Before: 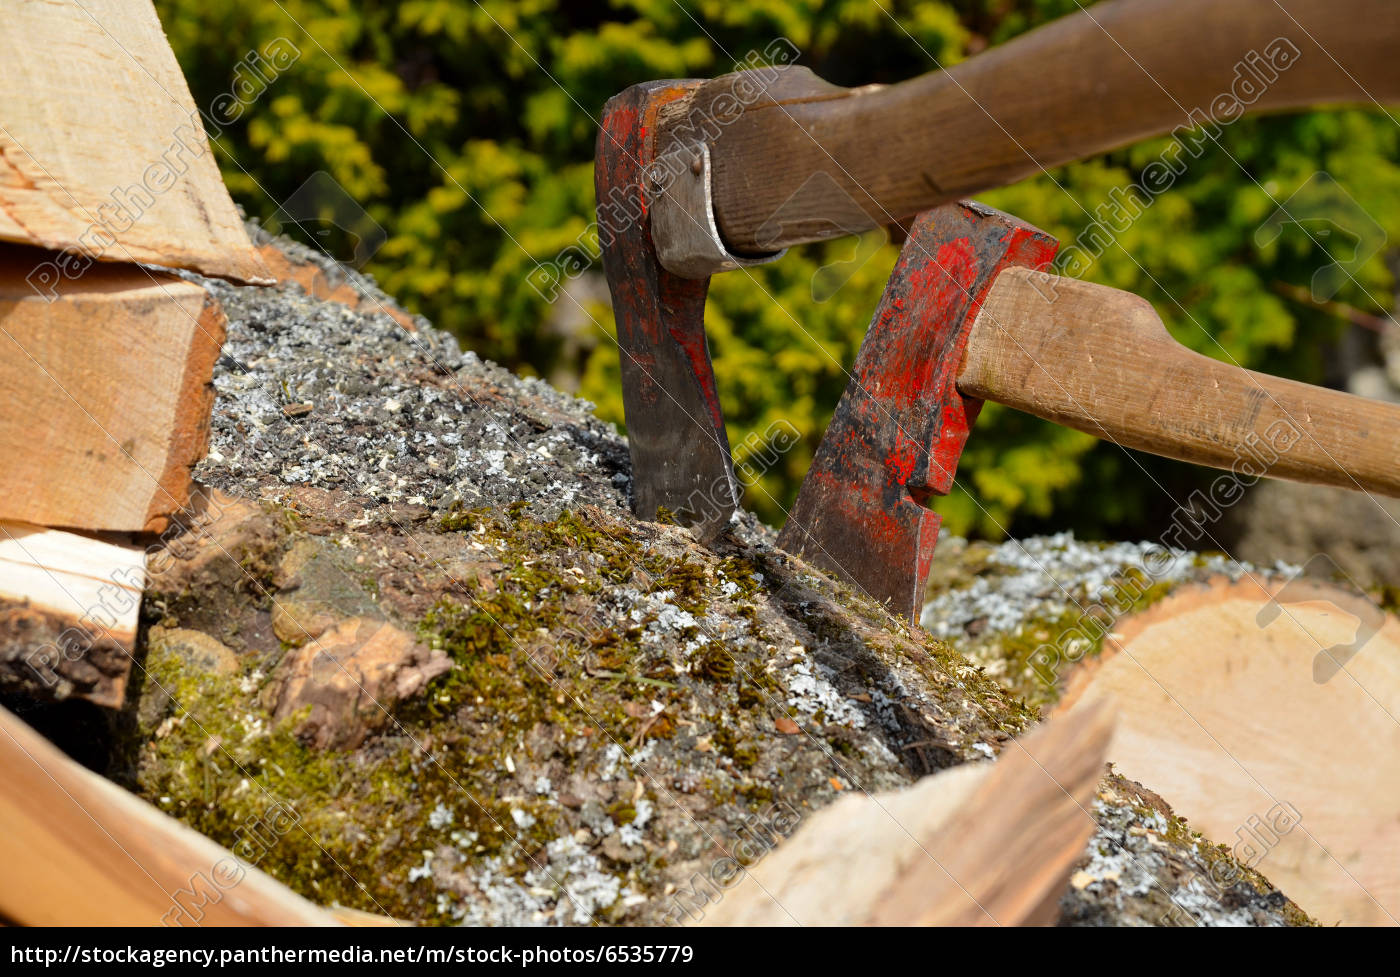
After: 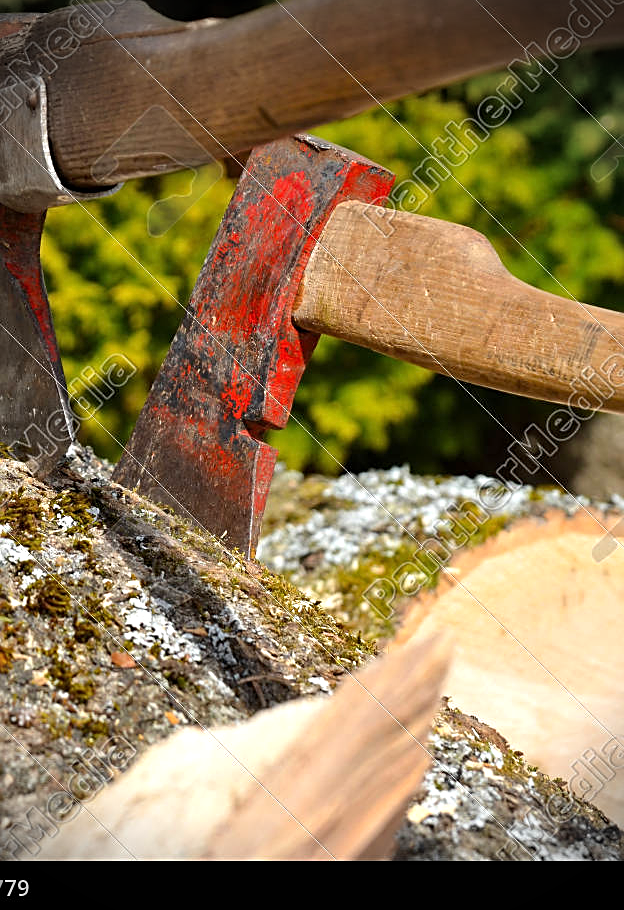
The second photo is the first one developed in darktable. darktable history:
crop: left 47.461%, top 6.797%, right 7.945%
vignetting: fall-off radius 30.76%, brightness -0.688
exposure: exposure 0.495 EV, compensate exposure bias true, compensate highlight preservation false
sharpen: on, module defaults
